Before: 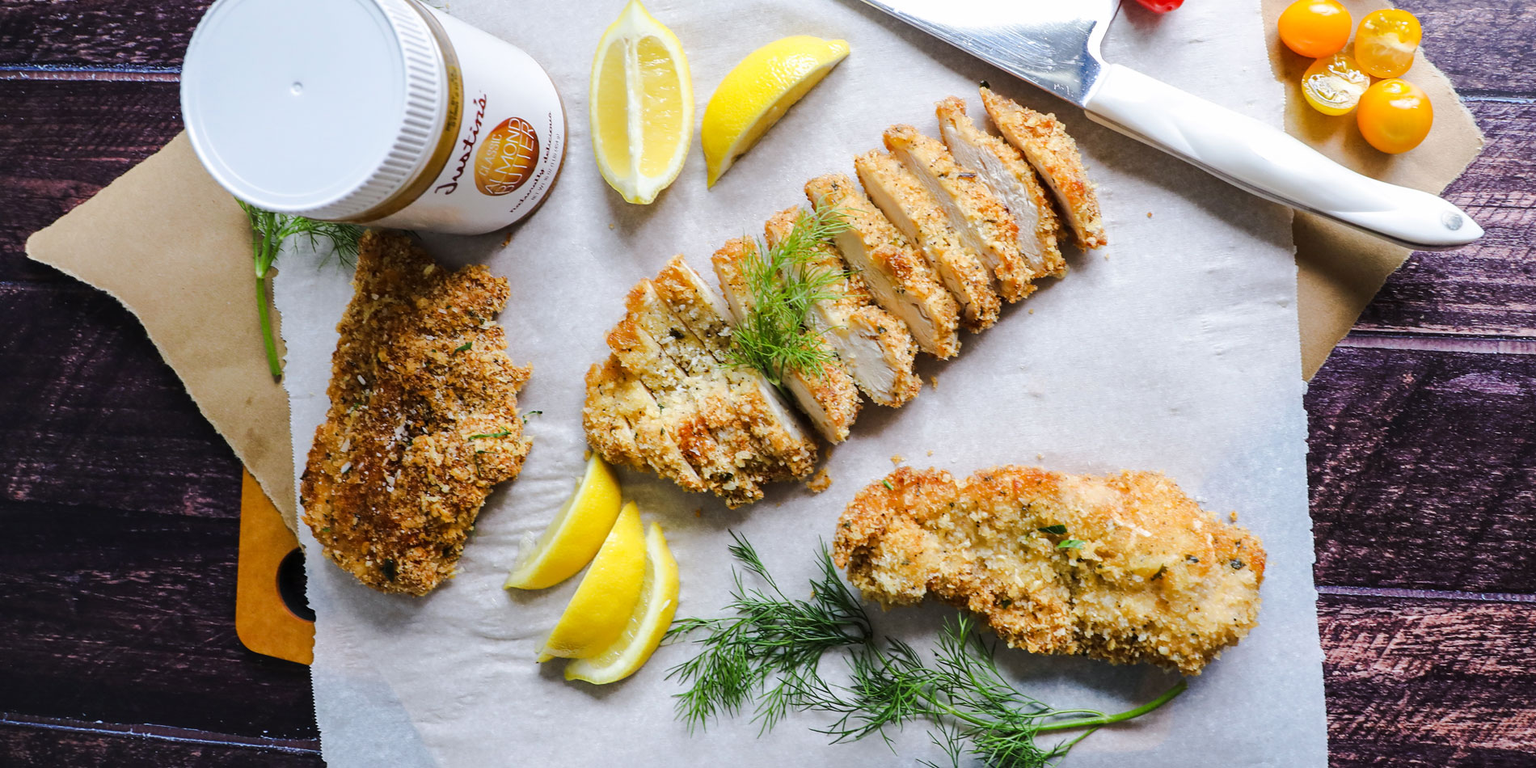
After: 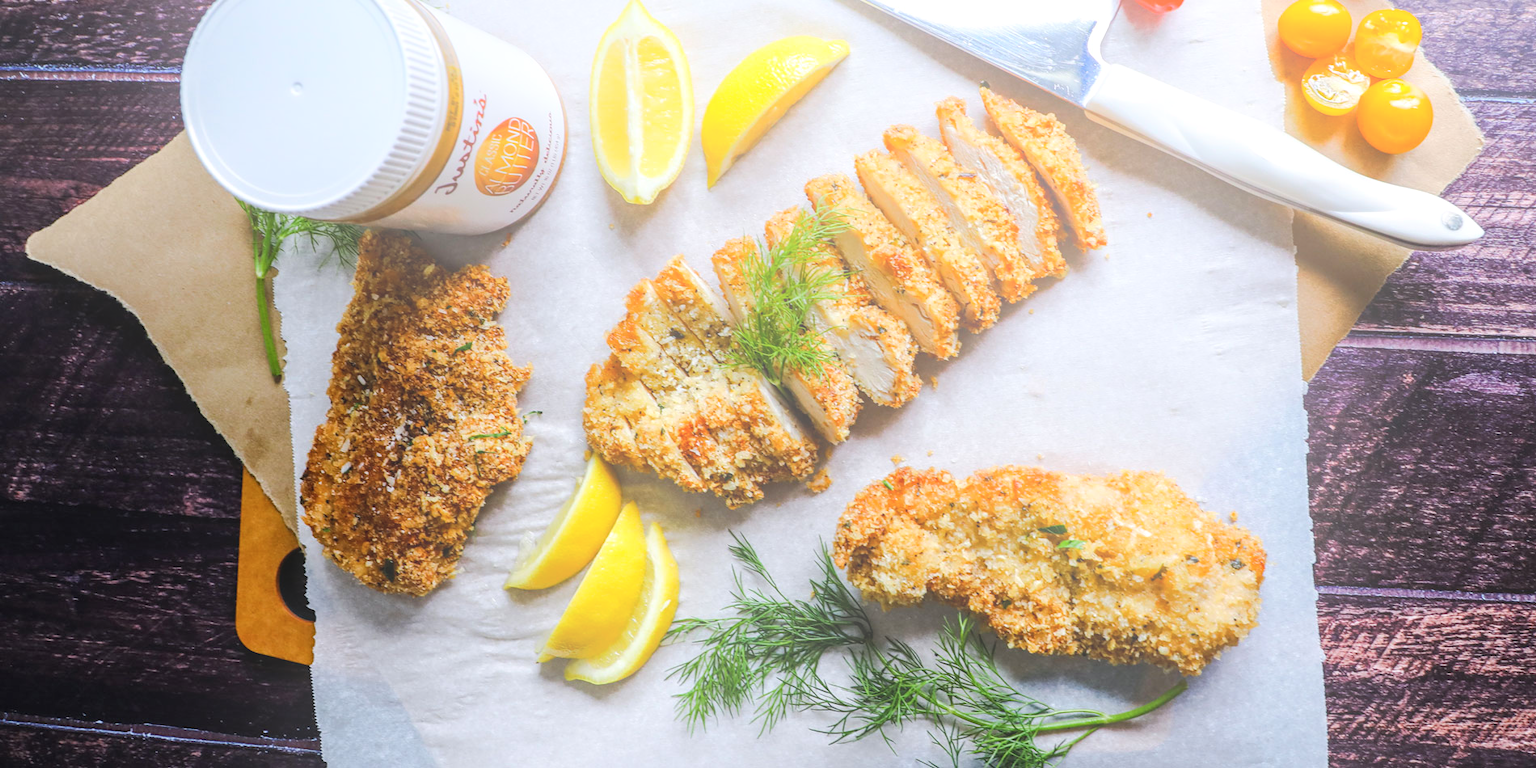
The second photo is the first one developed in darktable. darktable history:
local contrast: detail 130%
bloom: size 40%
